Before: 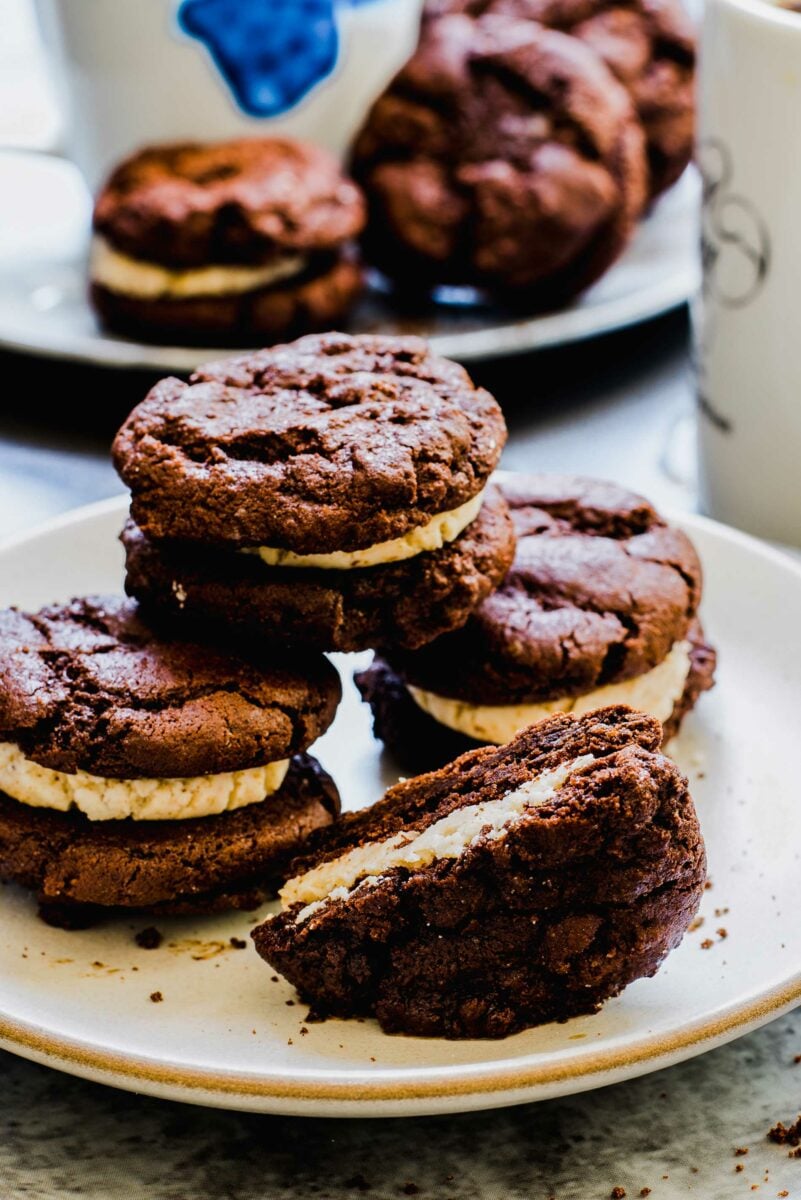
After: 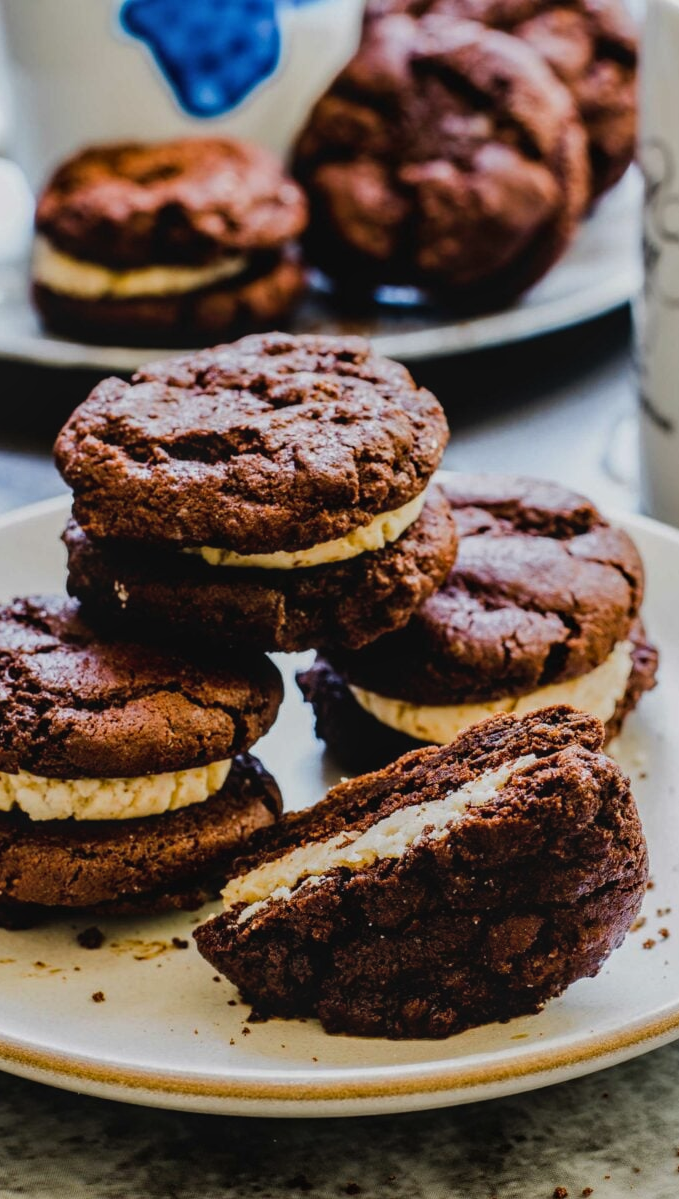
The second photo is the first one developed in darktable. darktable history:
crop: left 7.365%, right 7.821%
exposure: exposure -0.151 EV, compensate highlight preservation false
local contrast: detail 109%
